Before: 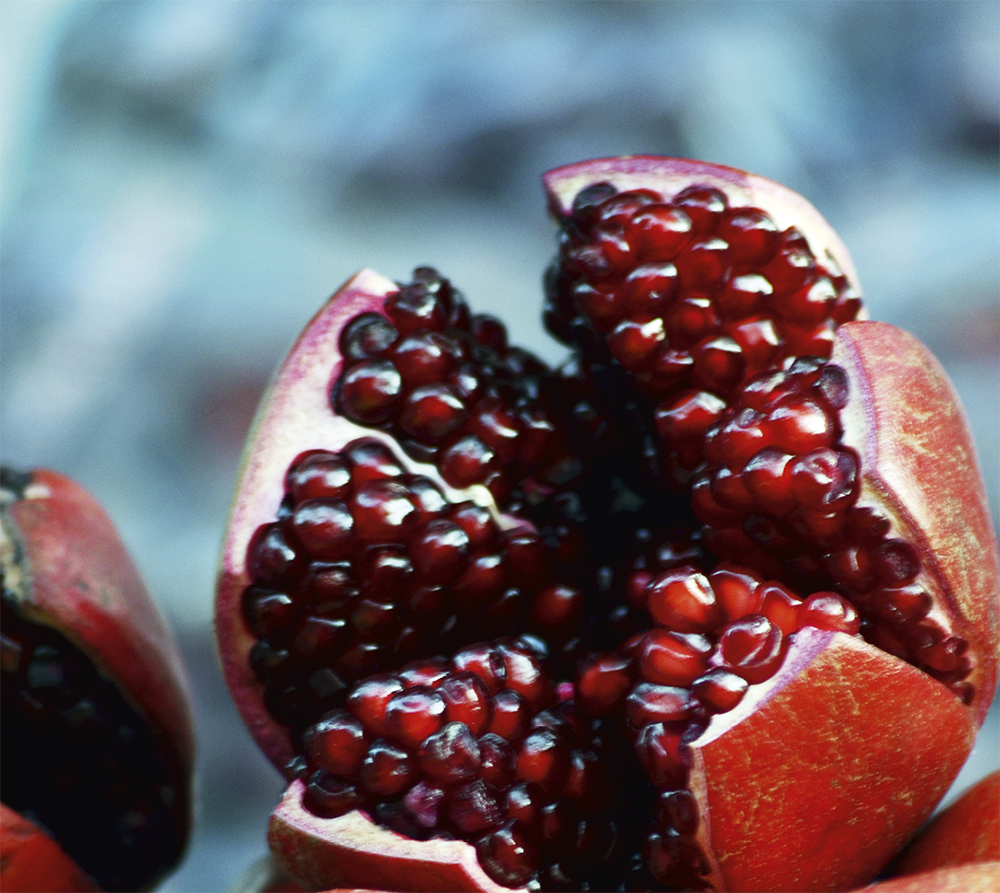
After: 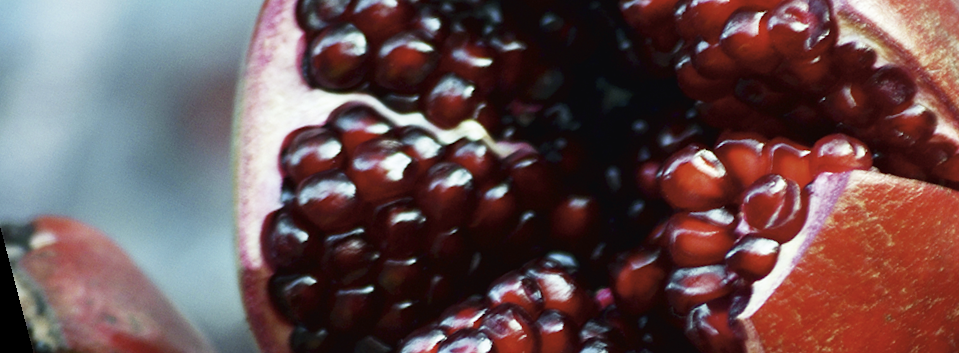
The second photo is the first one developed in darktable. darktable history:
rotate and perspective: rotation -14.8°, crop left 0.1, crop right 0.903, crop top 0.25, crop bottom 0.748
crop and rotate: top 36.435%
color contrast: green-magenta contrast 0.84, blue-yellow contrast 0.86
